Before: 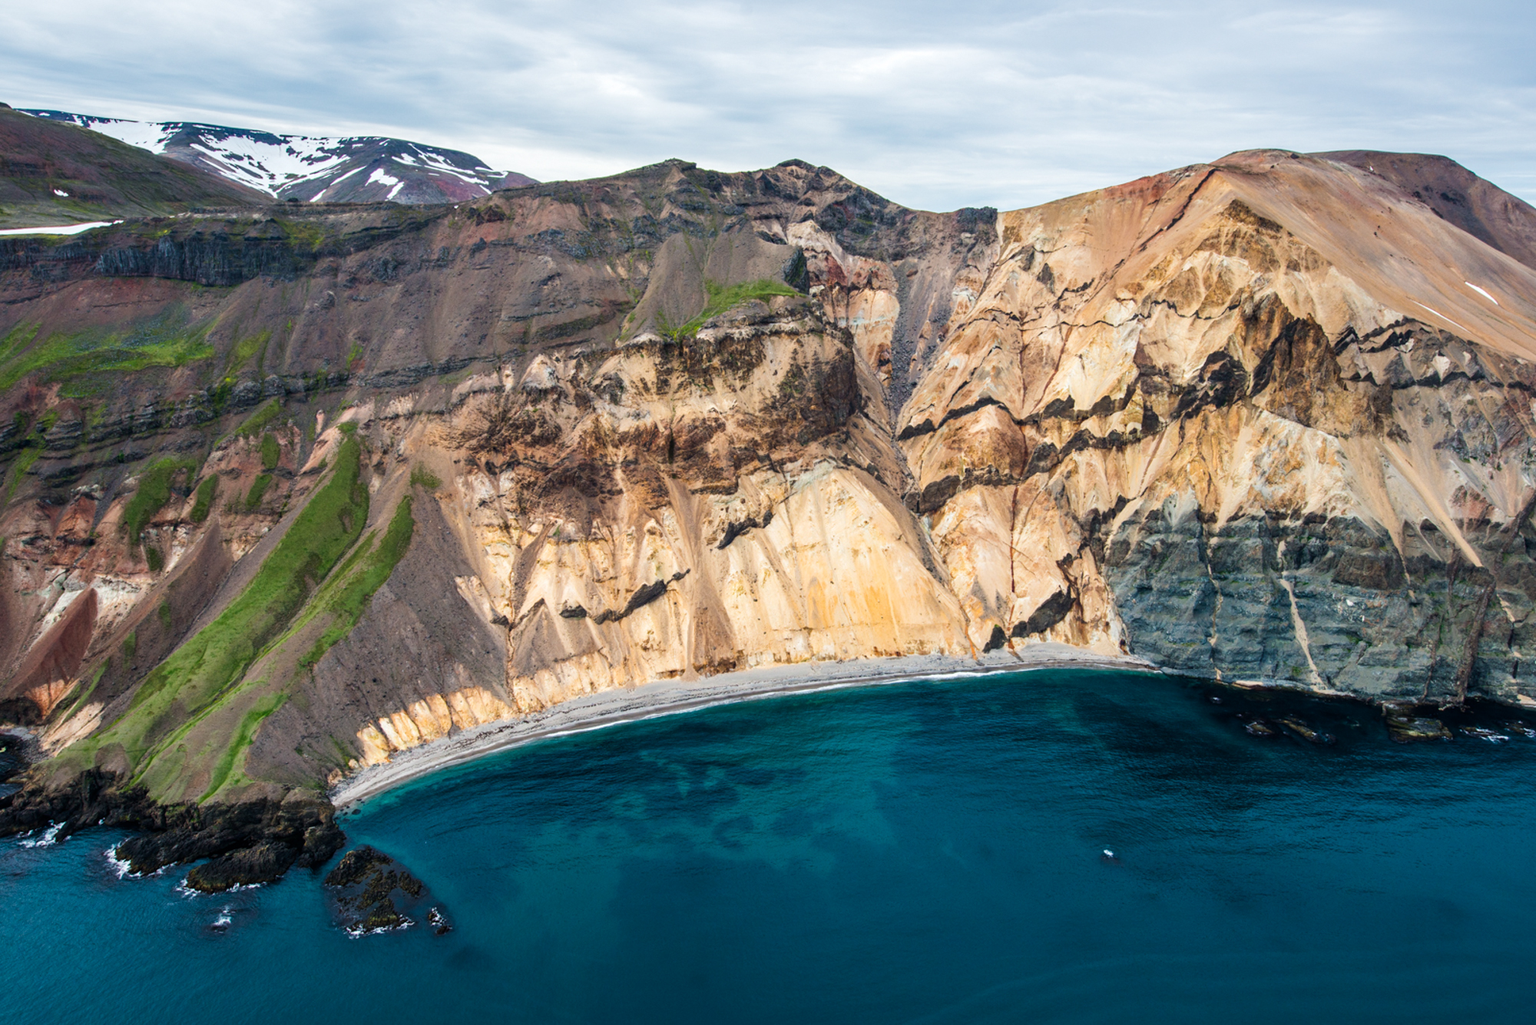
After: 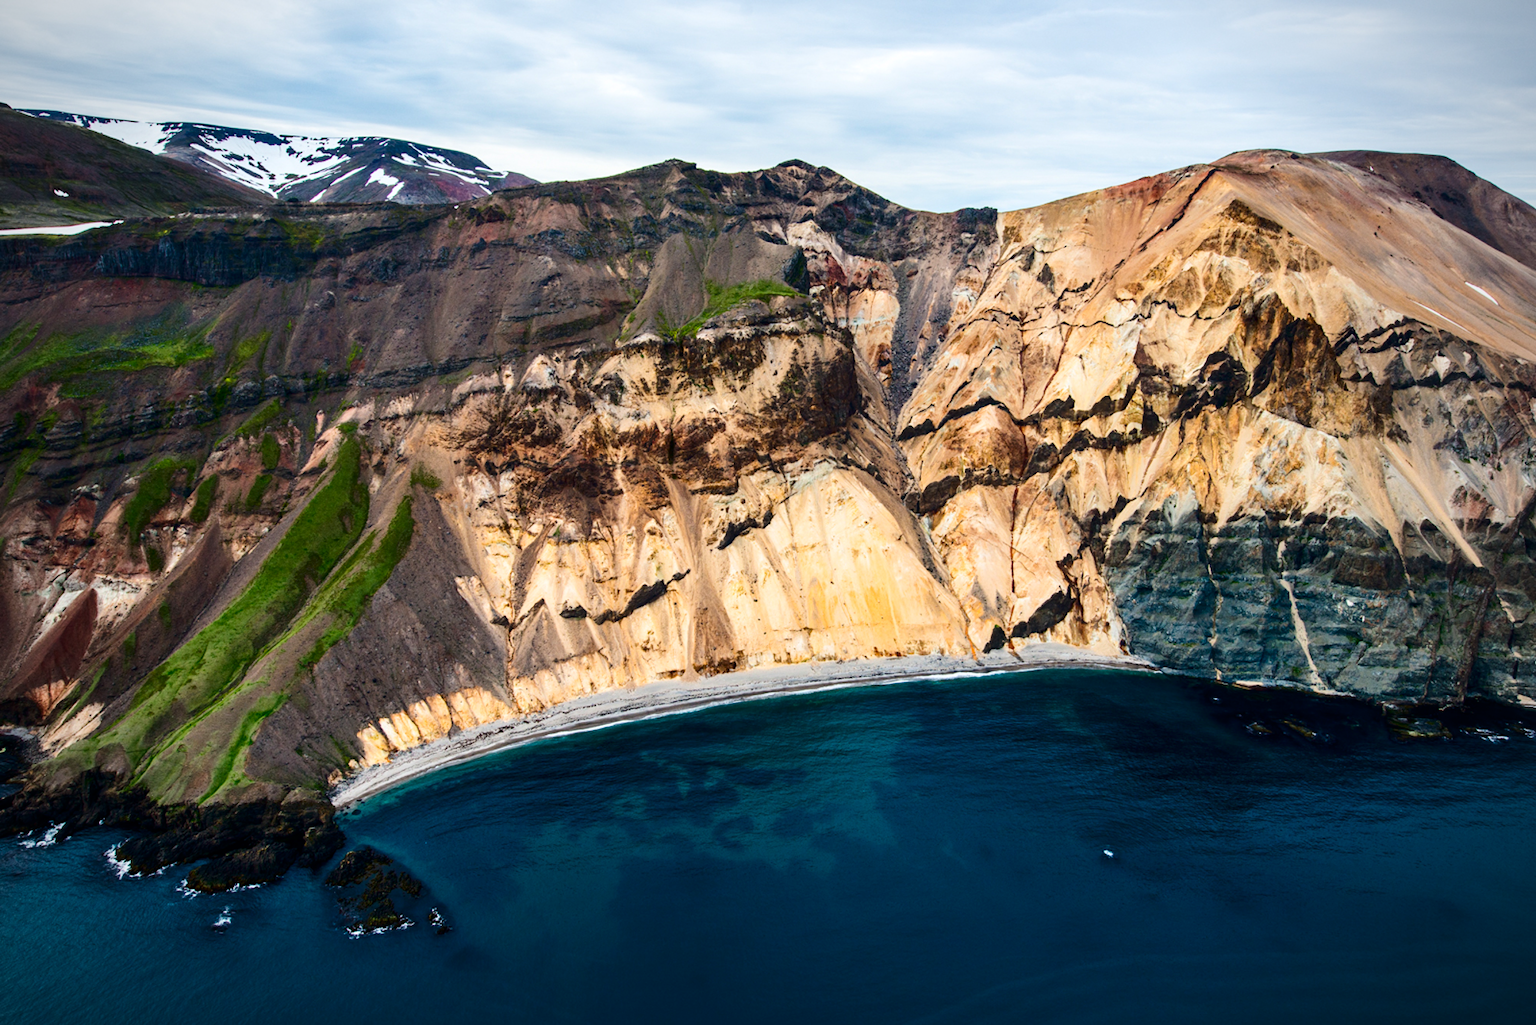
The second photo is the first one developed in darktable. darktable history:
contrast brightness saturation: contrast 0.21, brightness -0.11, saturation 0.21
vignetting: fall-off radius 60.92%
